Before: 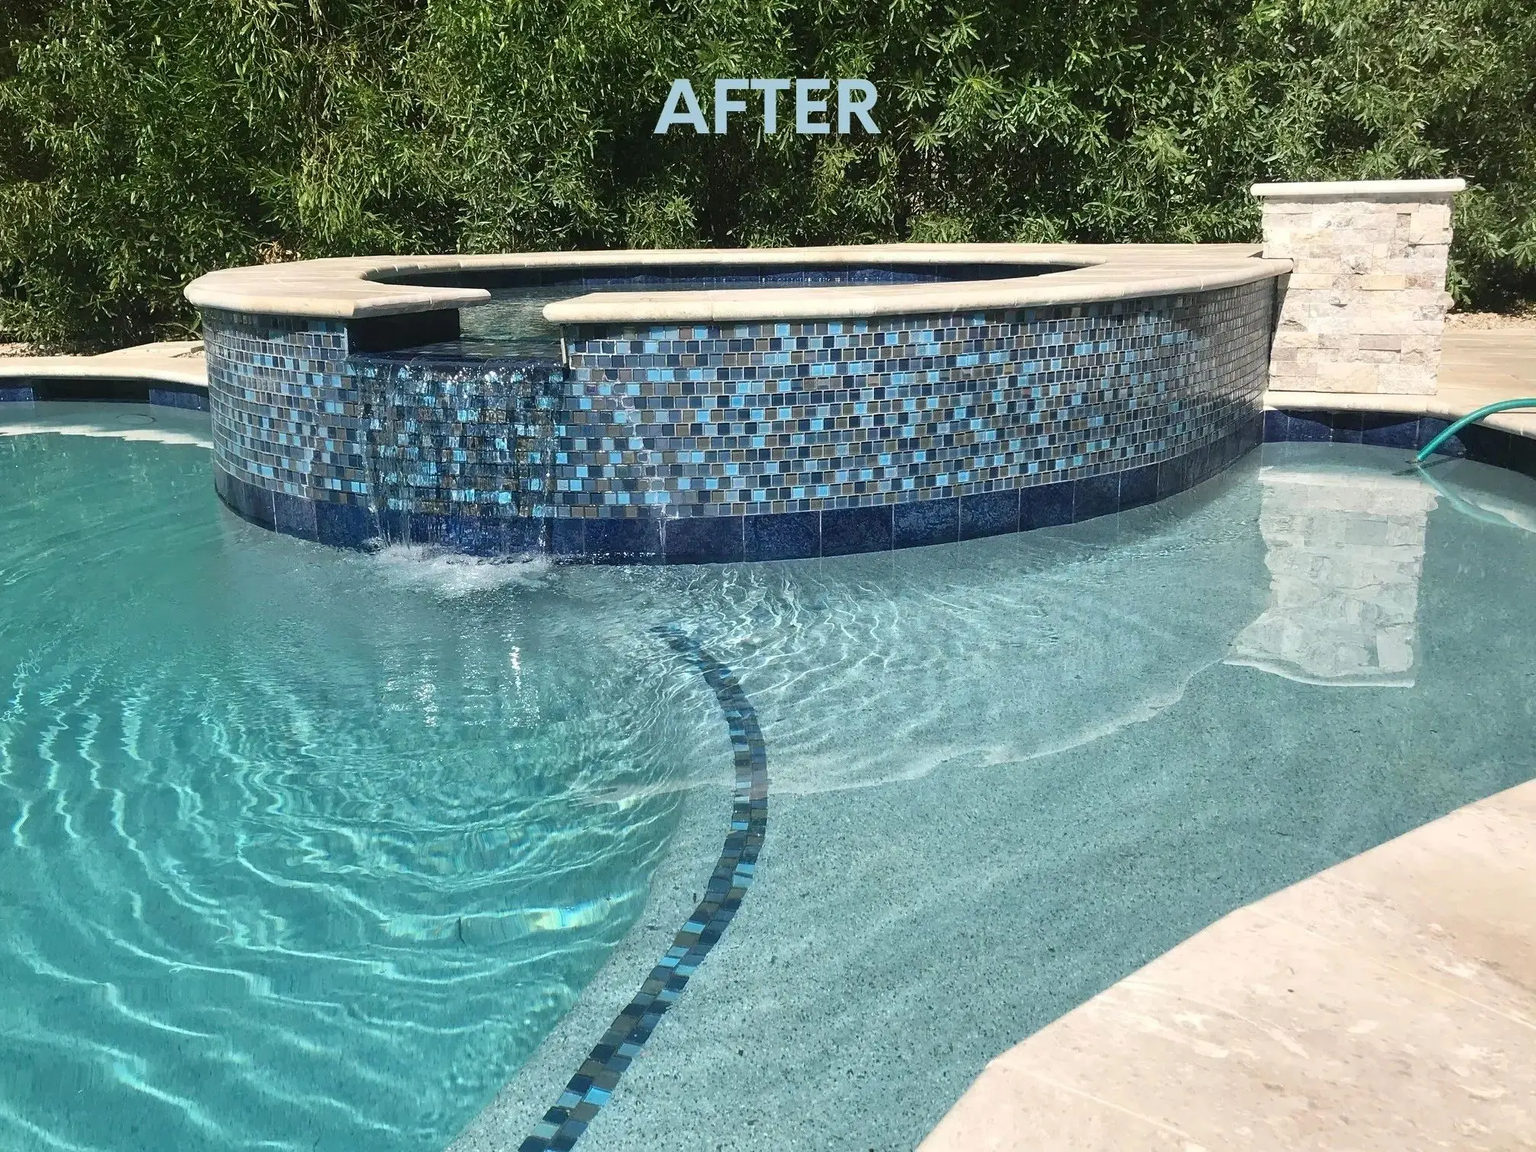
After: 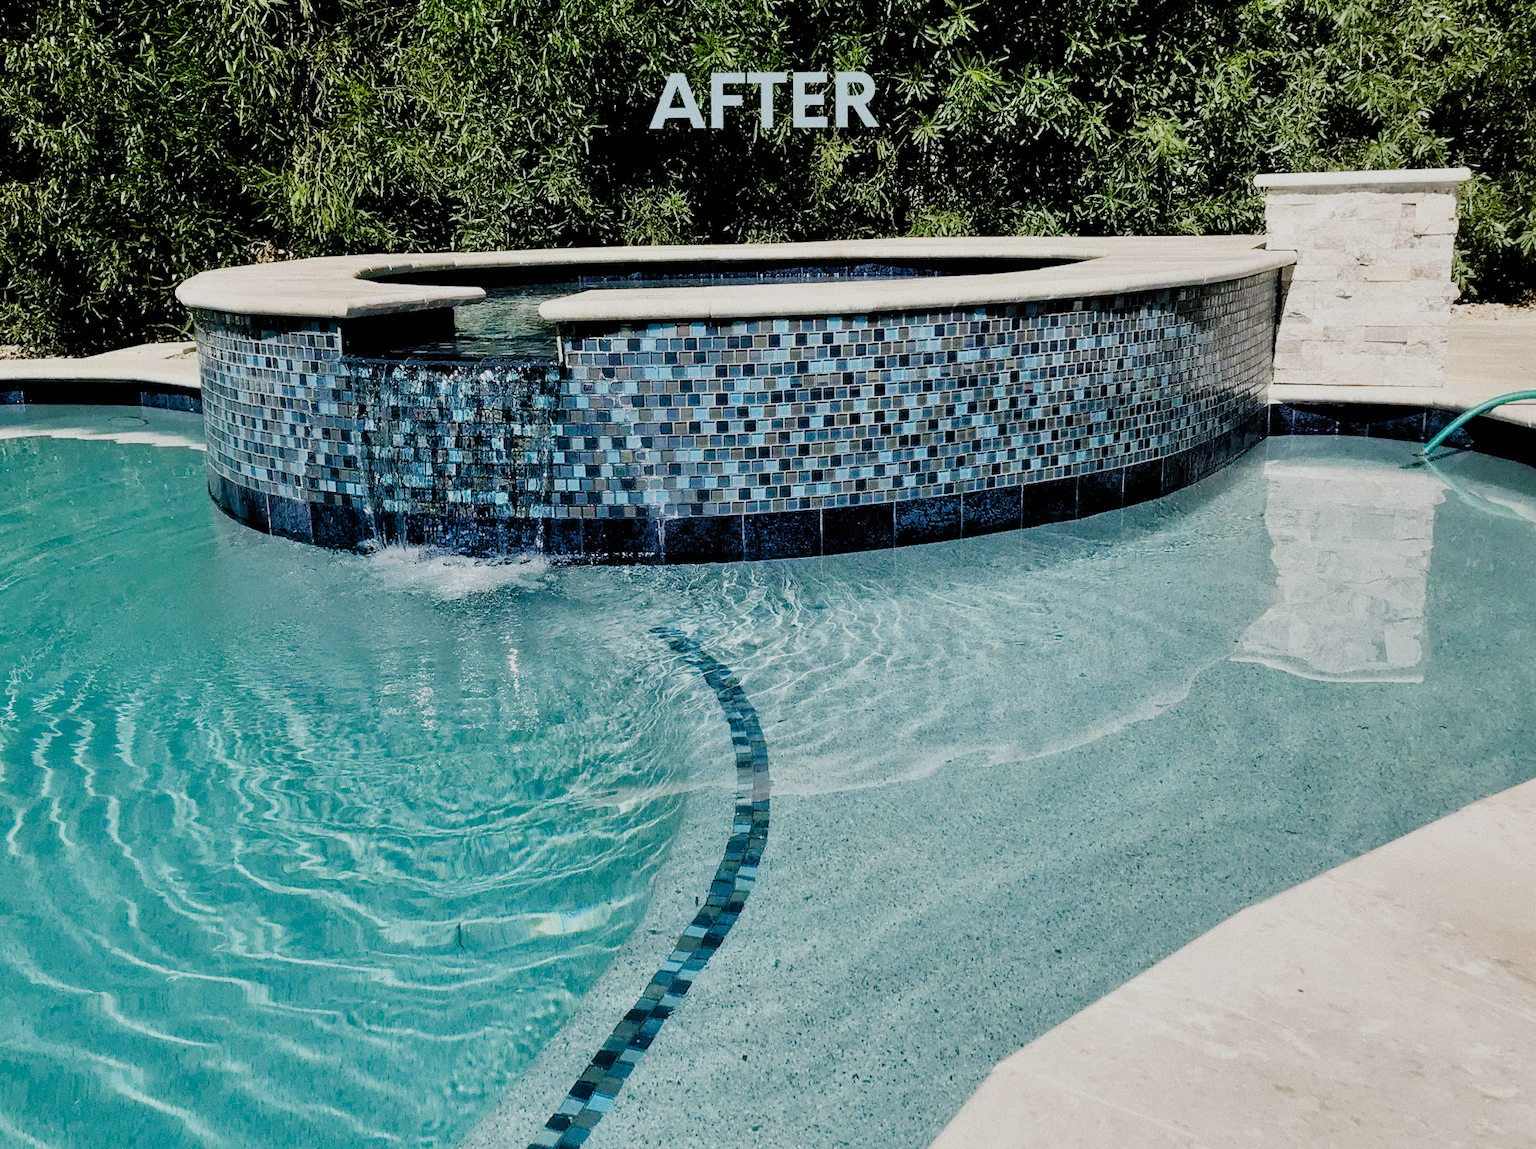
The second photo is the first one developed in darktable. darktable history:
exposure: black level correction 0, compensate exposure bias true, compensate highlight preservation false
grain: coarseness 0.09 ISO
filmic rgb: black relative exposure -2.85 EV, white relative exposure 4.56 EV, hardness 1.77, contrast 1.25, preserve chrominance no, color science v5 (2021)
shadows and highlights: shadows 29.61, highlights -30.47, low approximation 0.01, soften with gaussian
rotate and perspective: rotation -0.45°, automatic cropping original format, crop left 0.008, crop right 0.992, crop top 0.012, crop bottom 0.988
